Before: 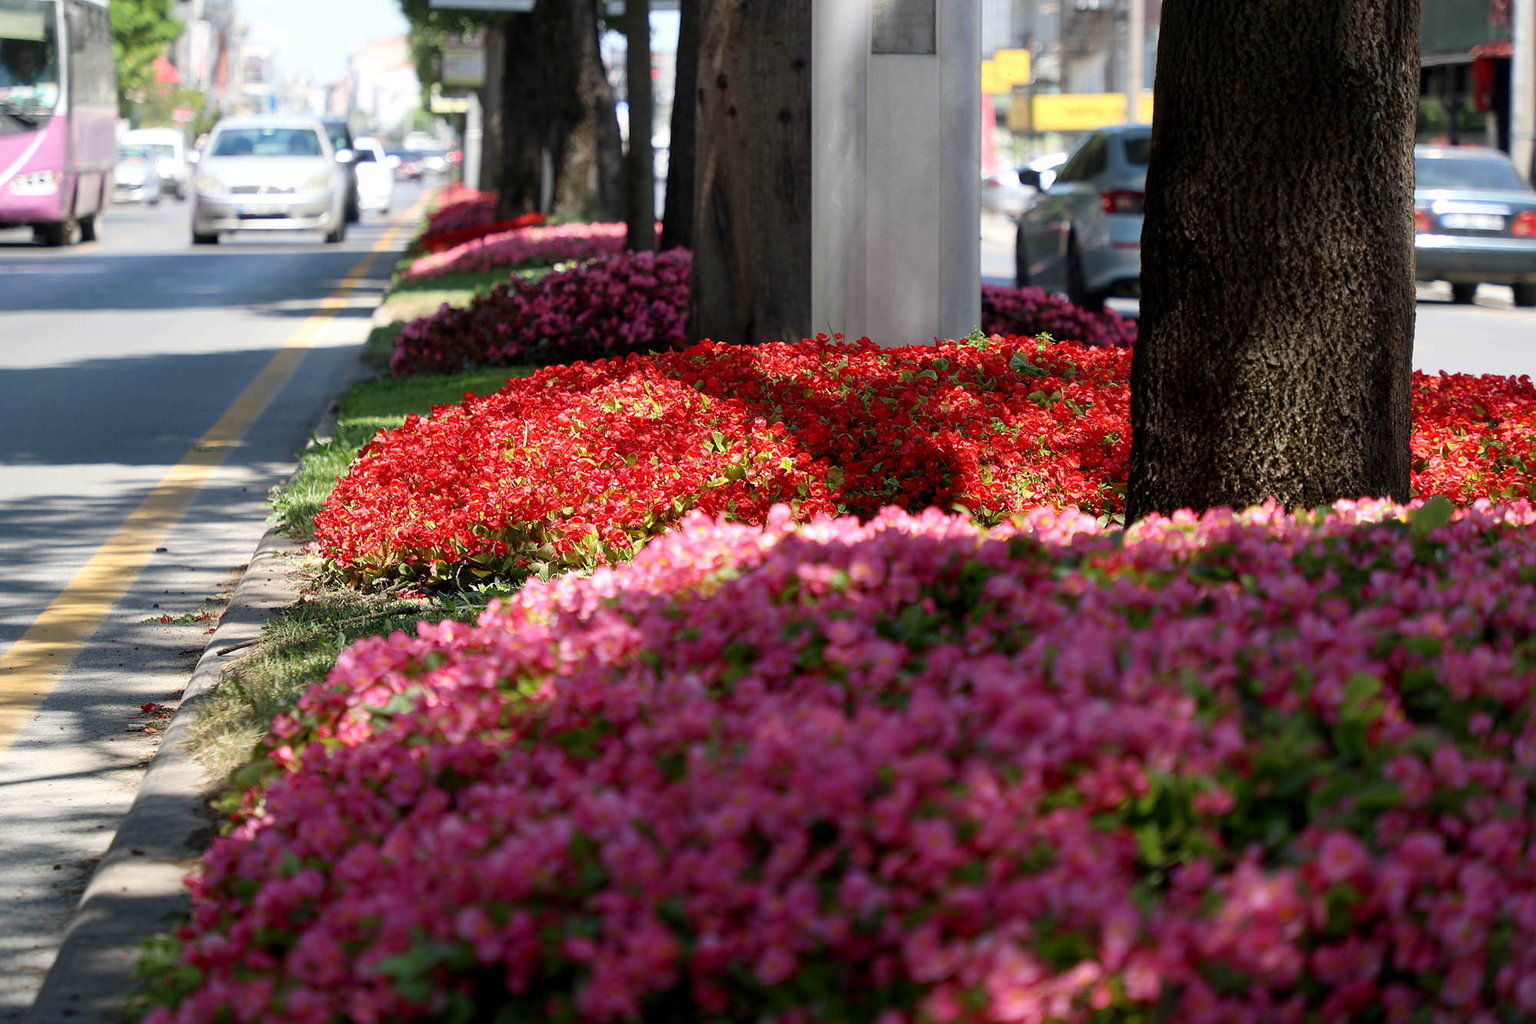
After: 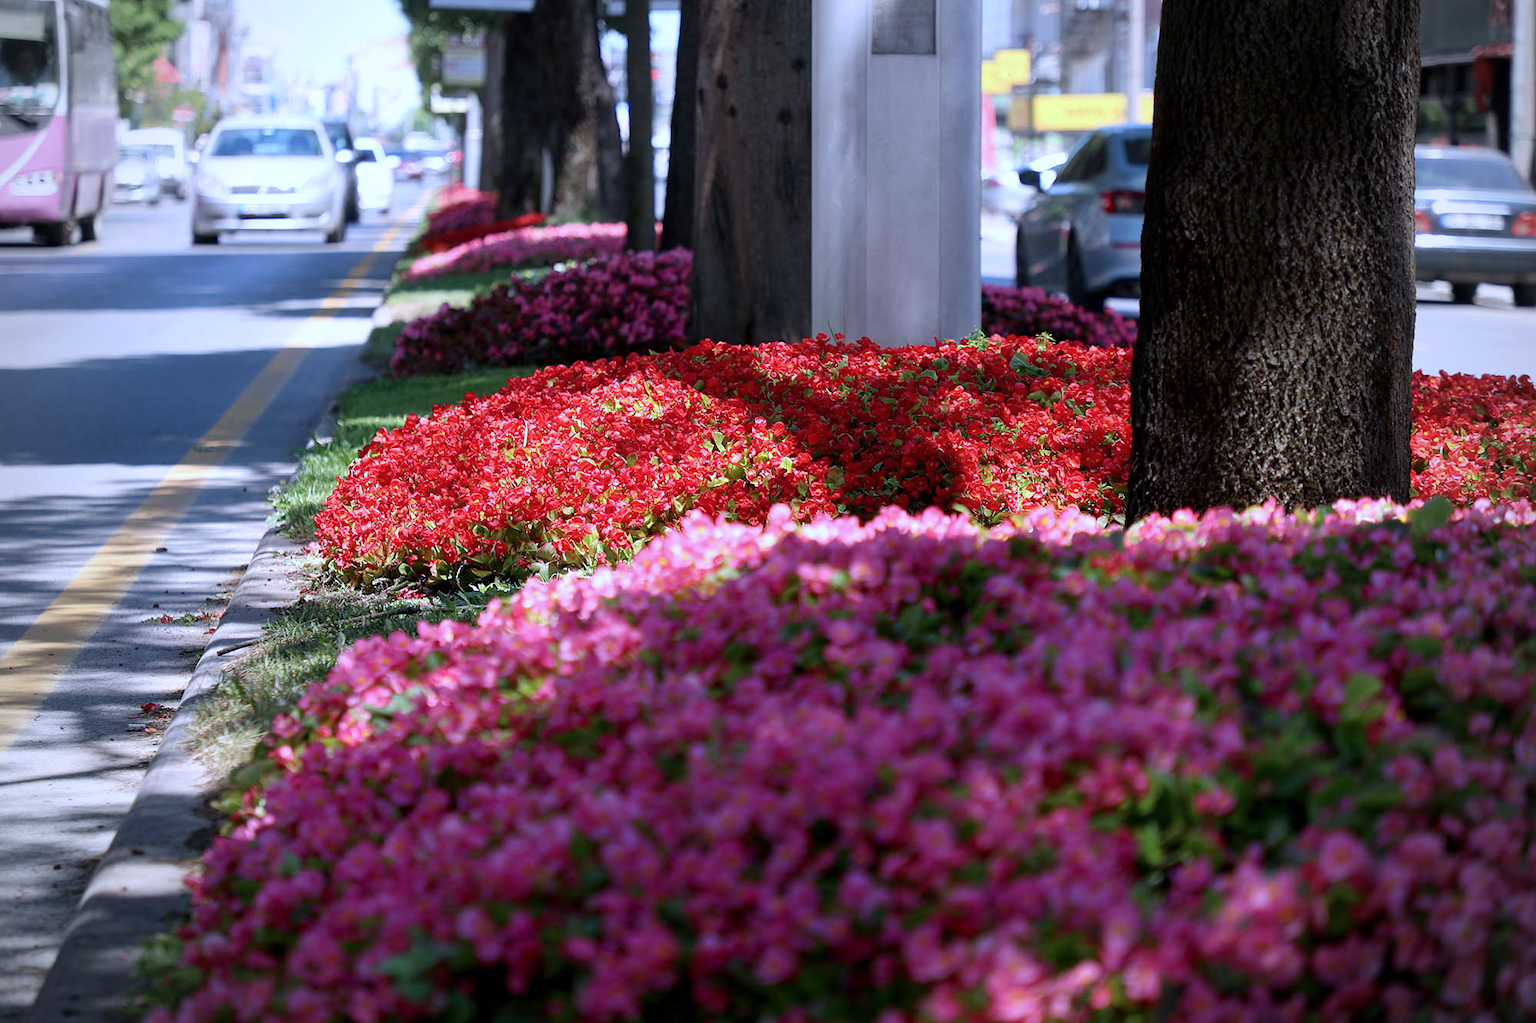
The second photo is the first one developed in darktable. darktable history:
vignetting: unbound false
white balance: red 0.98, blue 1.034
color calibration: illuminant as shot in camera, x 0.377, y 0.392, temperature 4169.3 K, saturation algorithm version 1 (2020)
